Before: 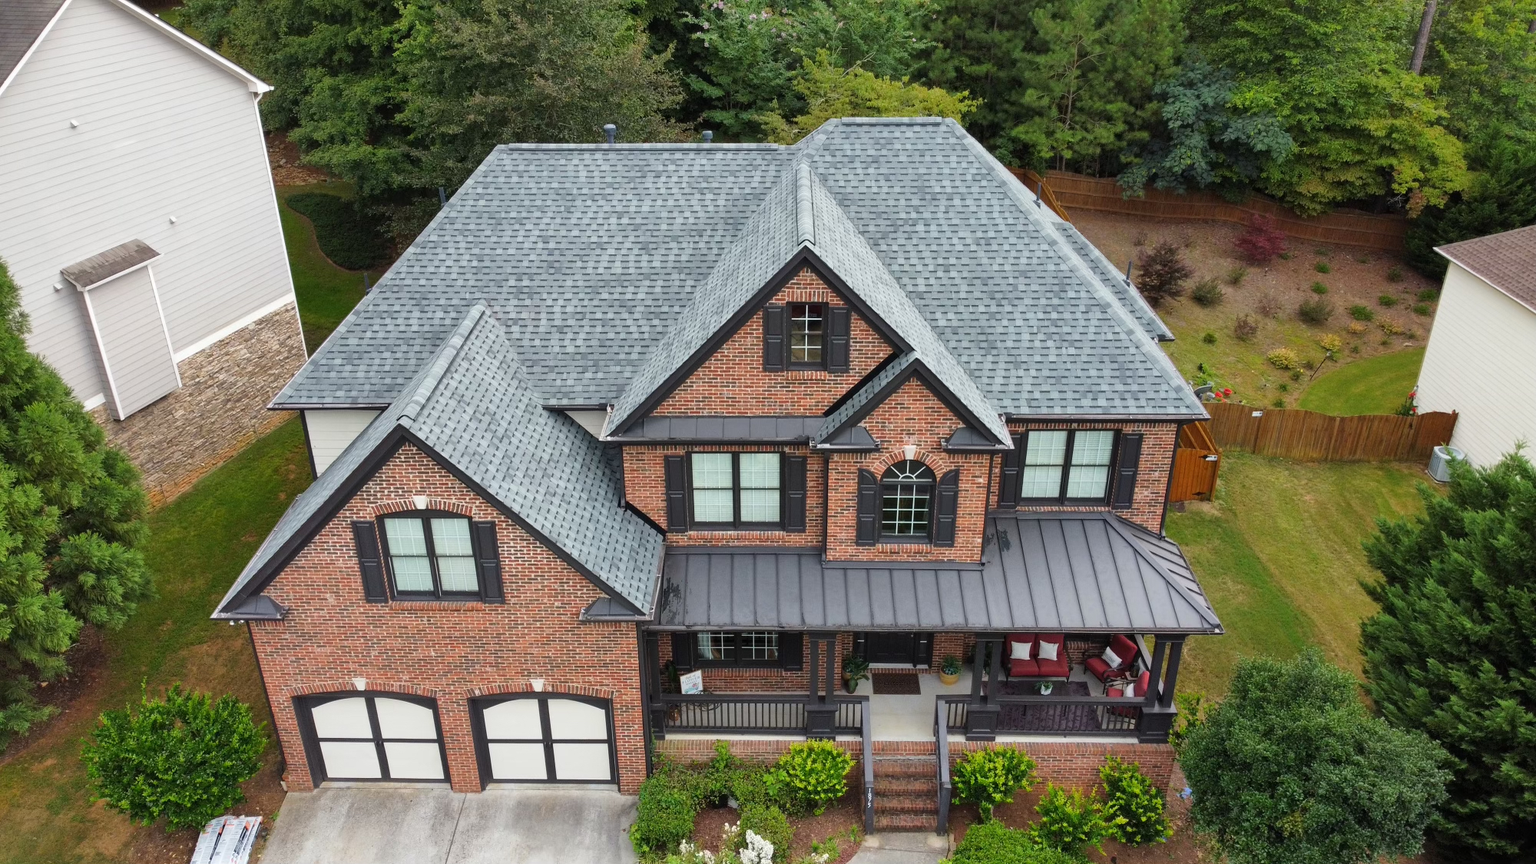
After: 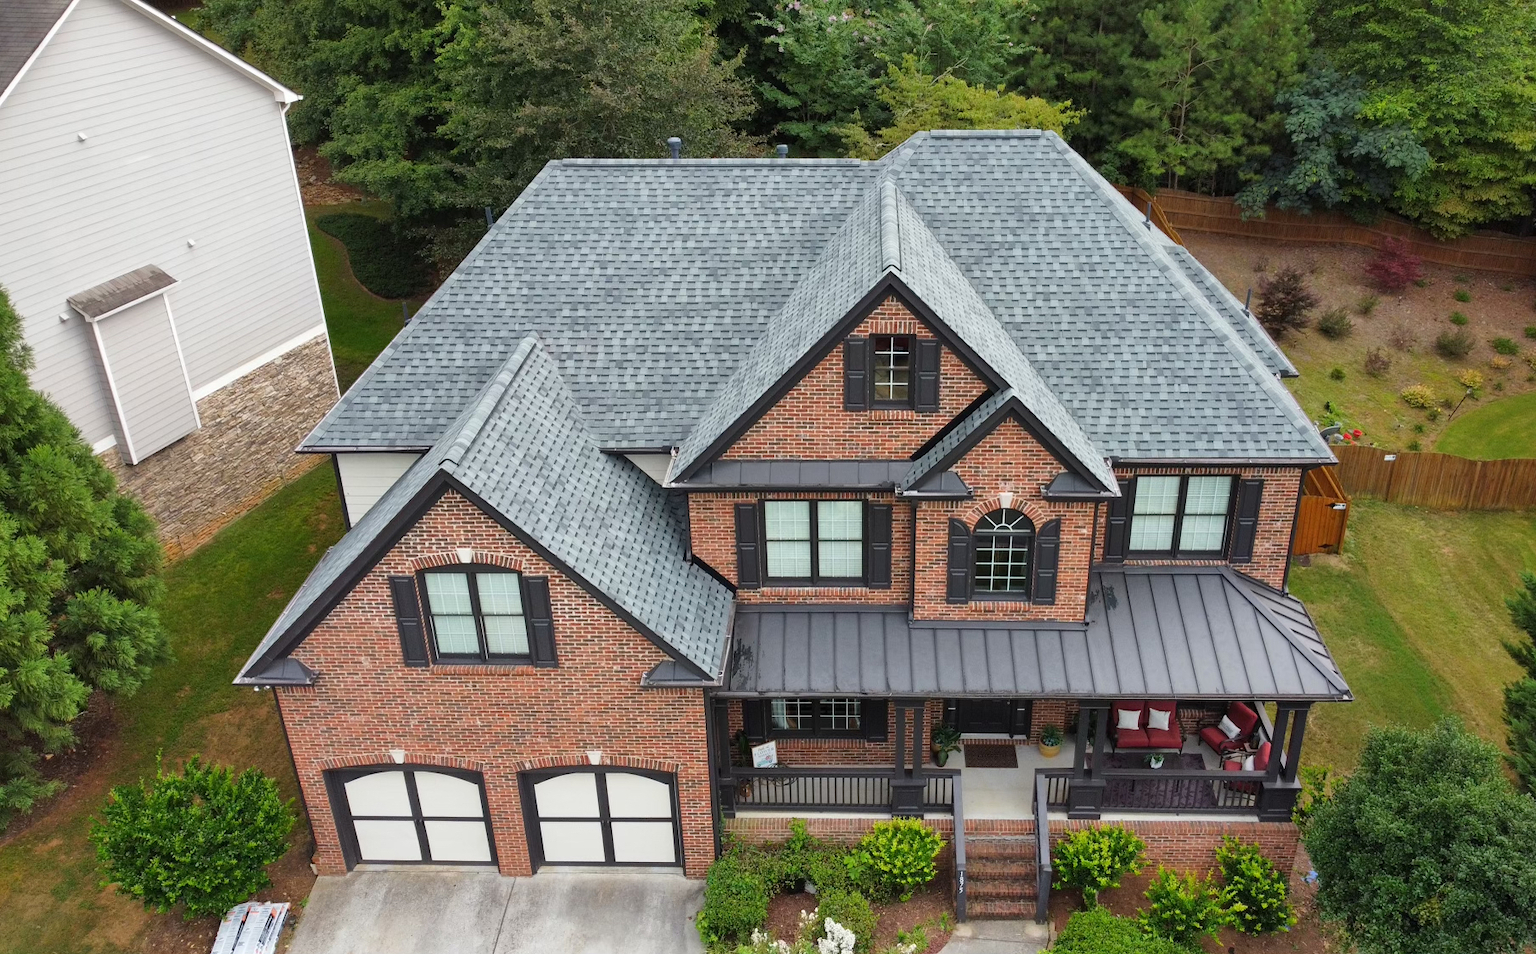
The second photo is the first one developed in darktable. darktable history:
crop: right 9.505%, bottom 0.023%
